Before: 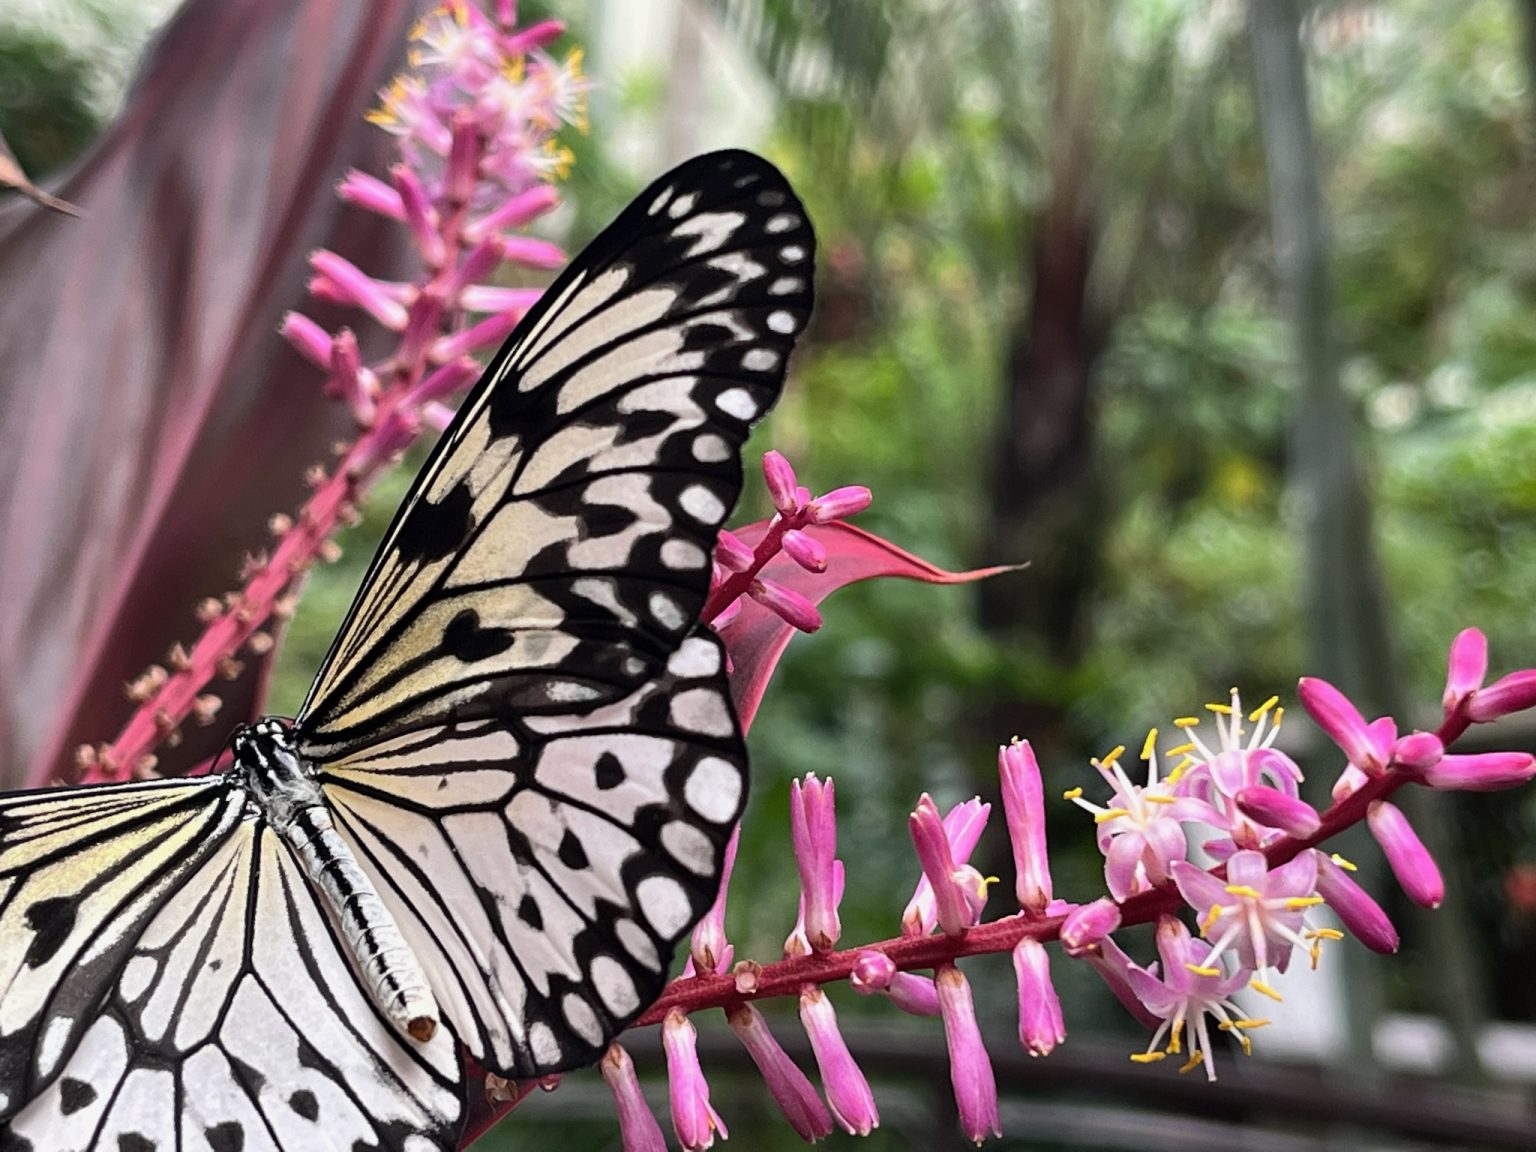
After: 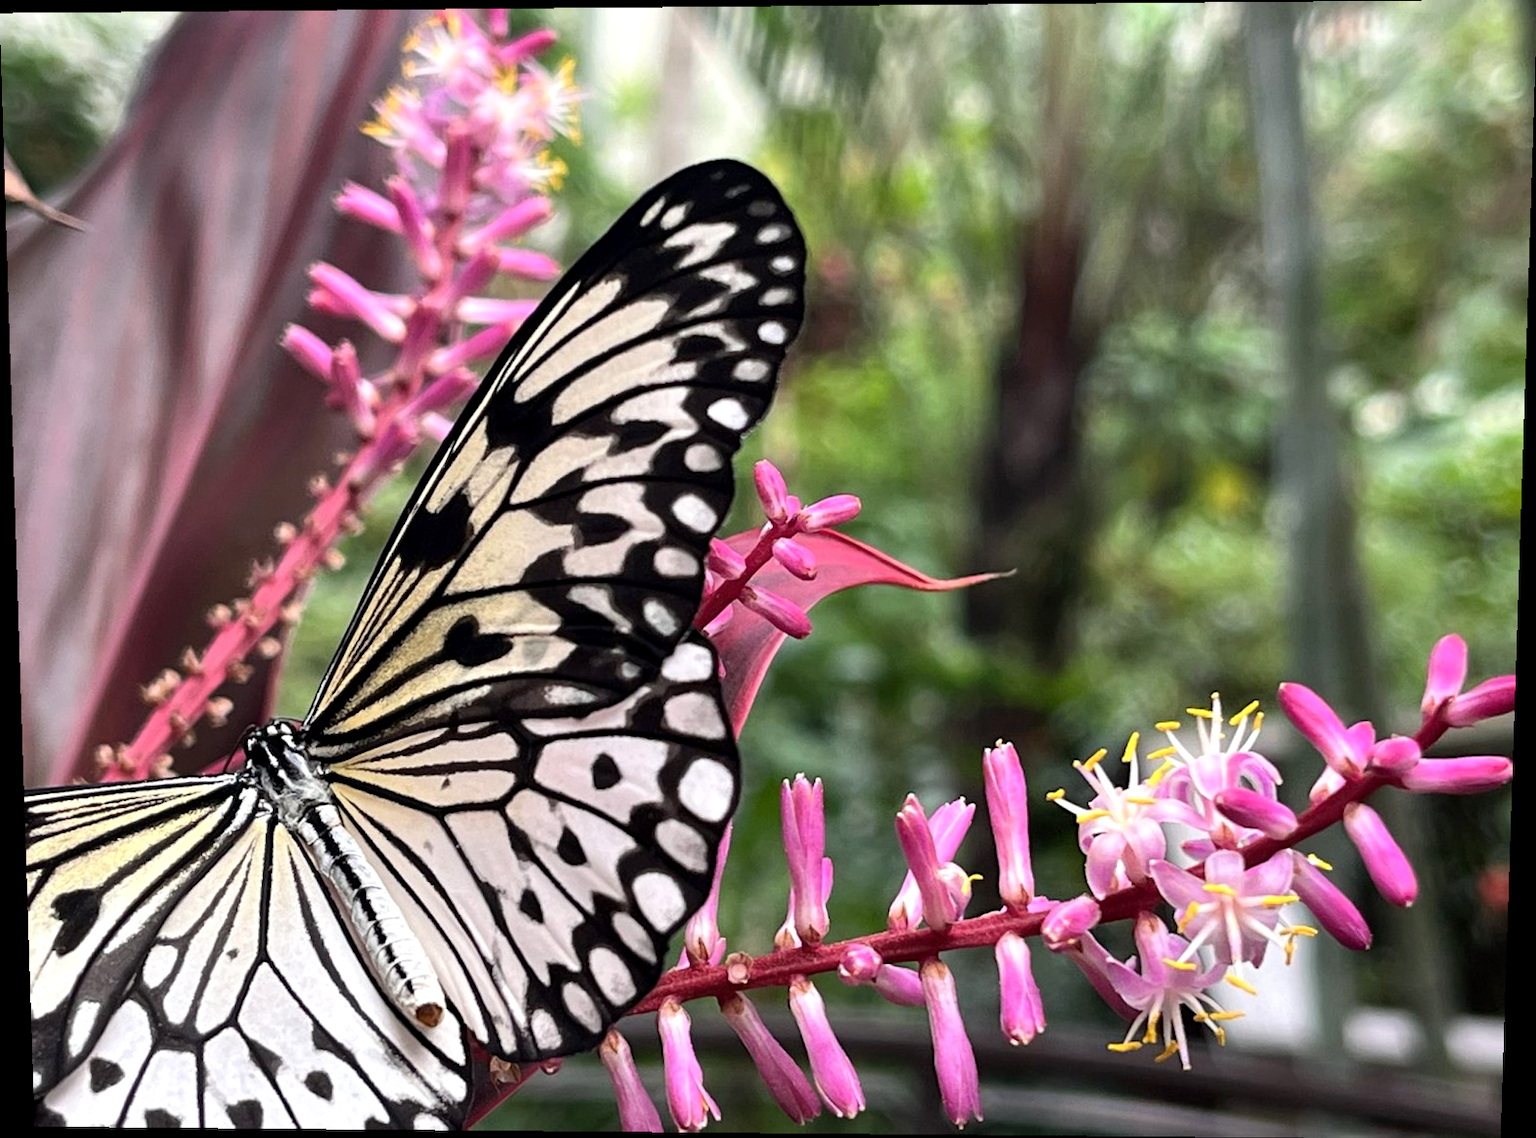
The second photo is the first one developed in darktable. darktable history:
exposure: black level correction 0.001, exposure 0.3 EV, compensate highlight preservation false
rotate and perspective: lens shift (vertical) 0.048, lens shift (horizontal) -0.024, automatic cropping off
